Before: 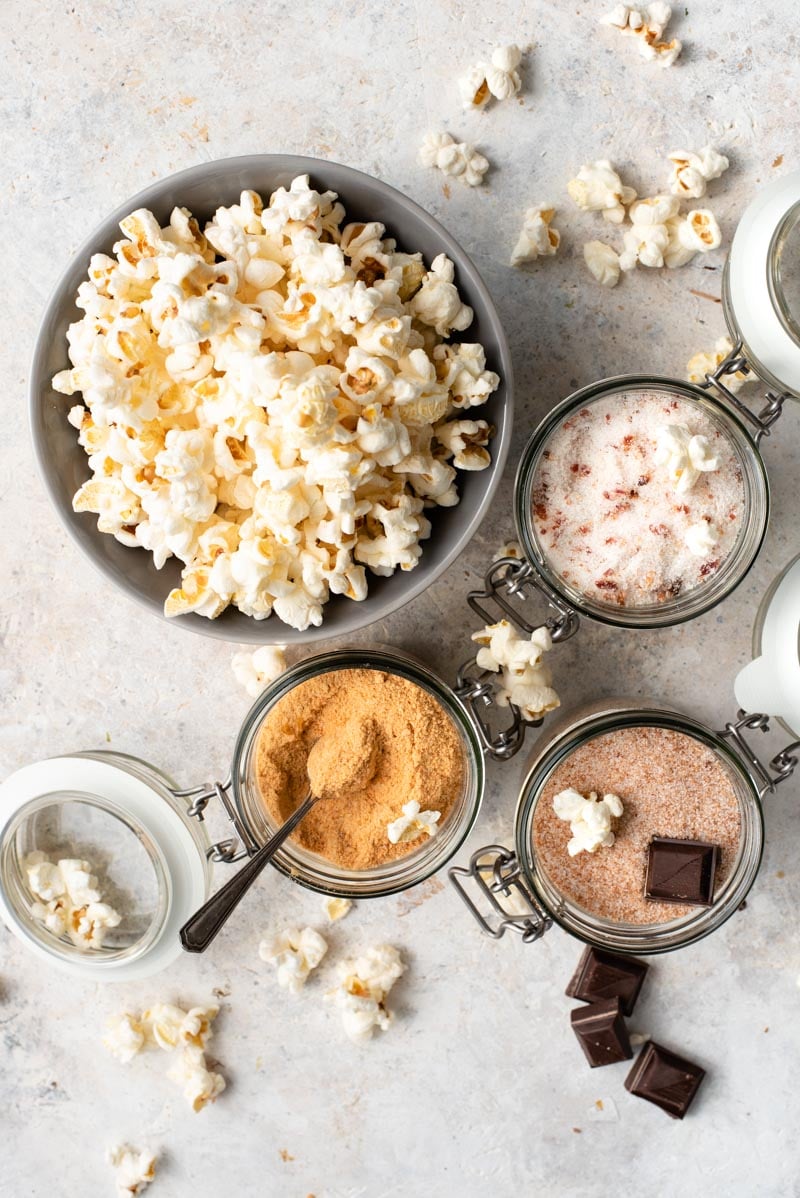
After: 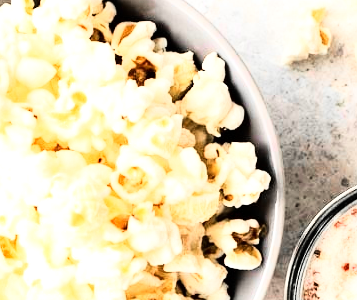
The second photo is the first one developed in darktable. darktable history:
exposure: black level correction 0.001, exposure 1.05 EV, compensate exposure bias true, compensate highlight preservation false
color zones: curves: ch1 [(0, 0.638) (0.193, 0.442) (0.286, 0.15) (0.429, 0.14) (0.571, 0.142) (0.714, 0.154) (0.857, 0.175) (1, 0.638)]
crop: left 28.64%, top 16.832%, right 26.637%, bottom 58.055%
rgb curve: curves: ch0 [(0, 0) (0.21, 0.15) (0.24, 0.21) (0.5, 0.75) (0.75, 0.96) (0.89, 0.99) (1, 1)]; ch1 [(0, 0.02) (0.21, 0.13) (0.25, 0.2) (0.5, 0.67) (0.75, 0.9) (0.89, 0.97) (1, 1)]; ch2 [(0, 0.02) (0.21, 0.13) (0.25, 0.2) (0.5, 0.67) (0.75, 0.9) (0.89, 0.97) (1, 1)], compensate middle gray true
